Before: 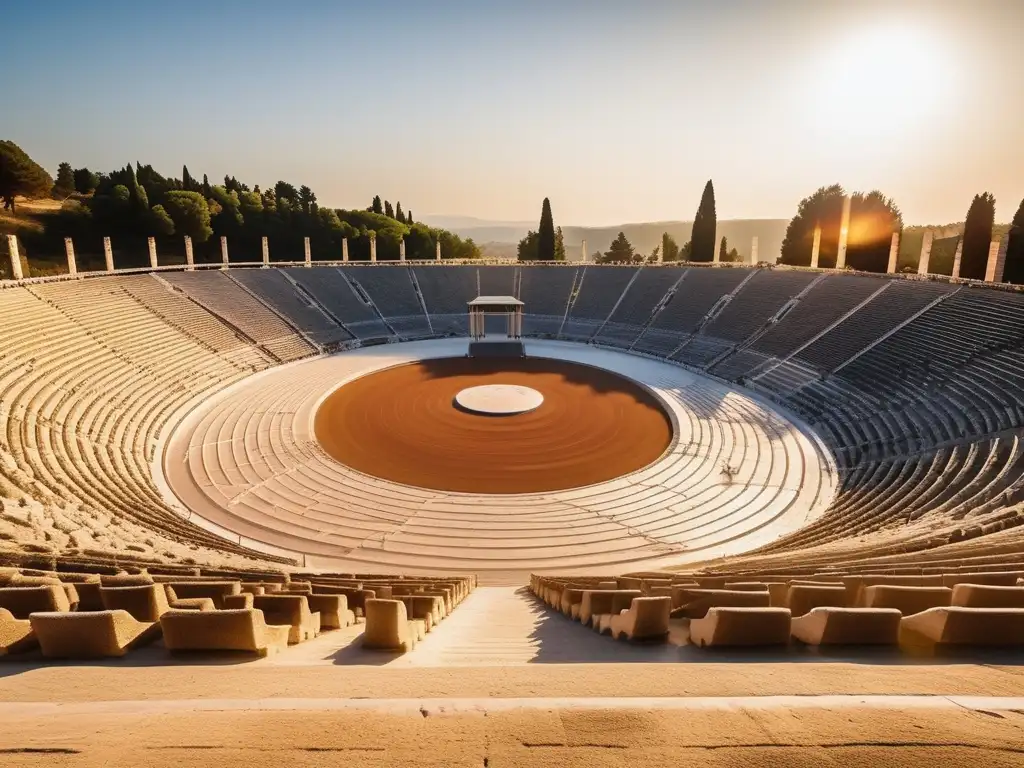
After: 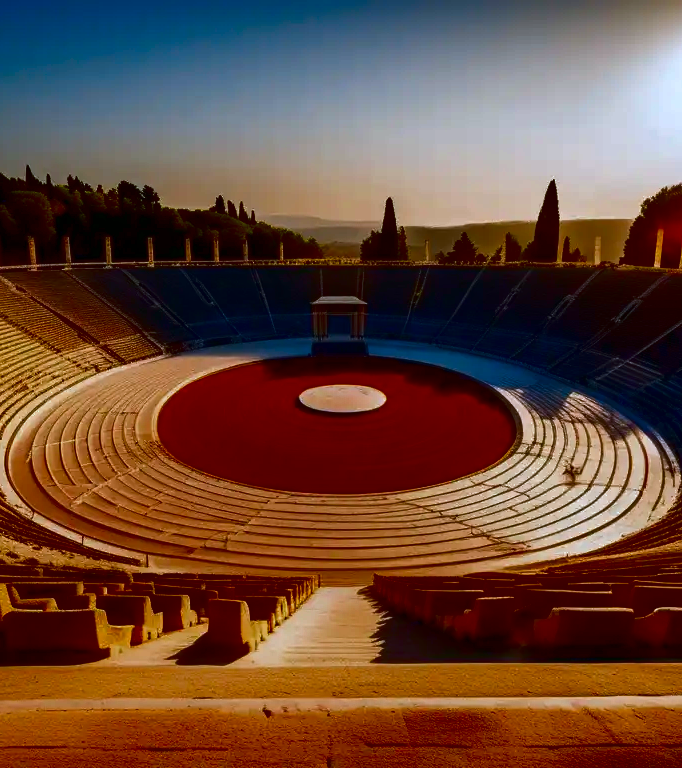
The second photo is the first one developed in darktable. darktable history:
color correction: highlights a* -2.24, highlights b* -18.1
contrast brightness saturation: brightness -1, saturation 1
crop: left 15.419%, right 17.914%
